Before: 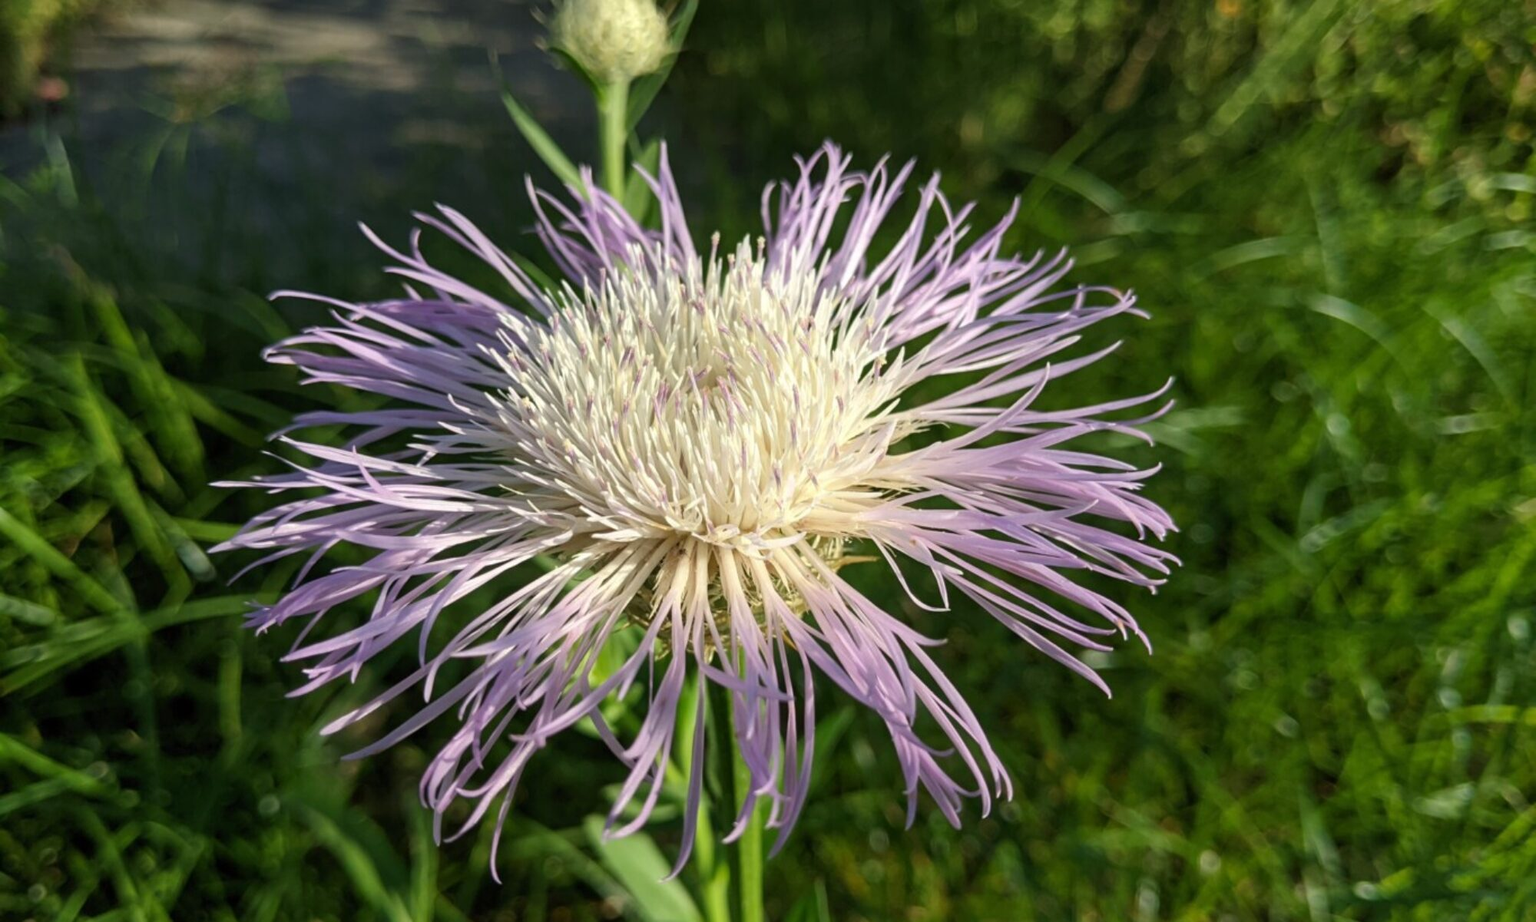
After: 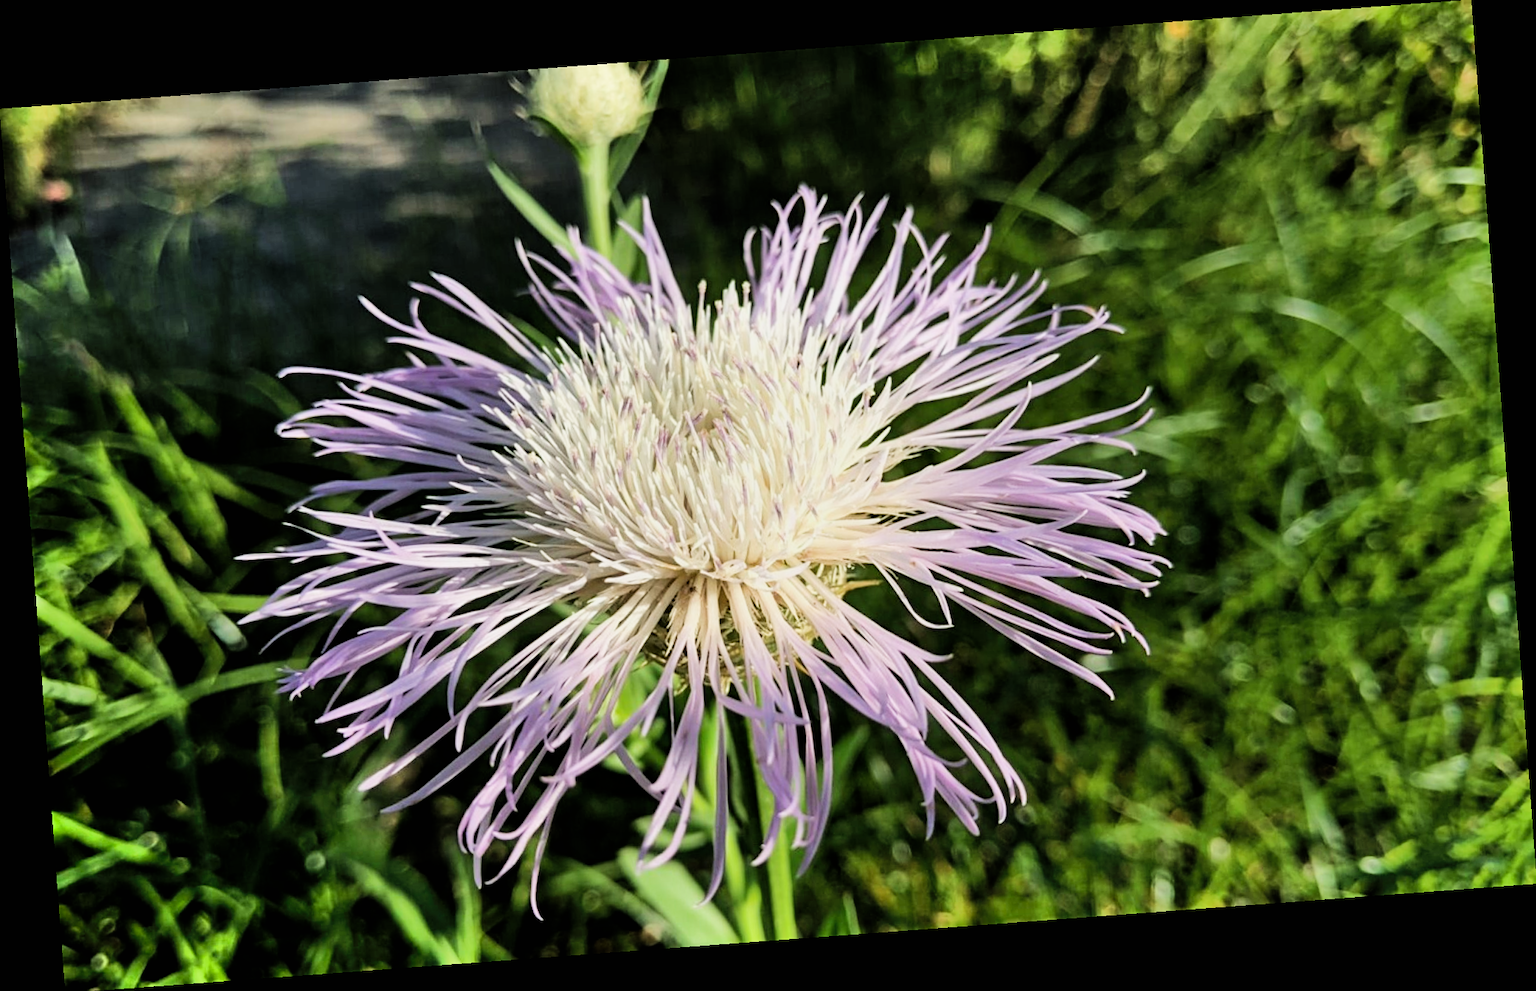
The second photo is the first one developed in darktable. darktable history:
filmic rgb: black relative exposure -5 EV, hardness 2.88, contrast 1.3, highlights saturation mix -30%
sharpen: amount 0.2
shadows and highlights: shadows 49, highlights -41, soften with gaussian
rotate and perspective: rotation -4.25°, automatic cropping off
exposure: exposure 0.515 EV, compensate highlight preservation false
